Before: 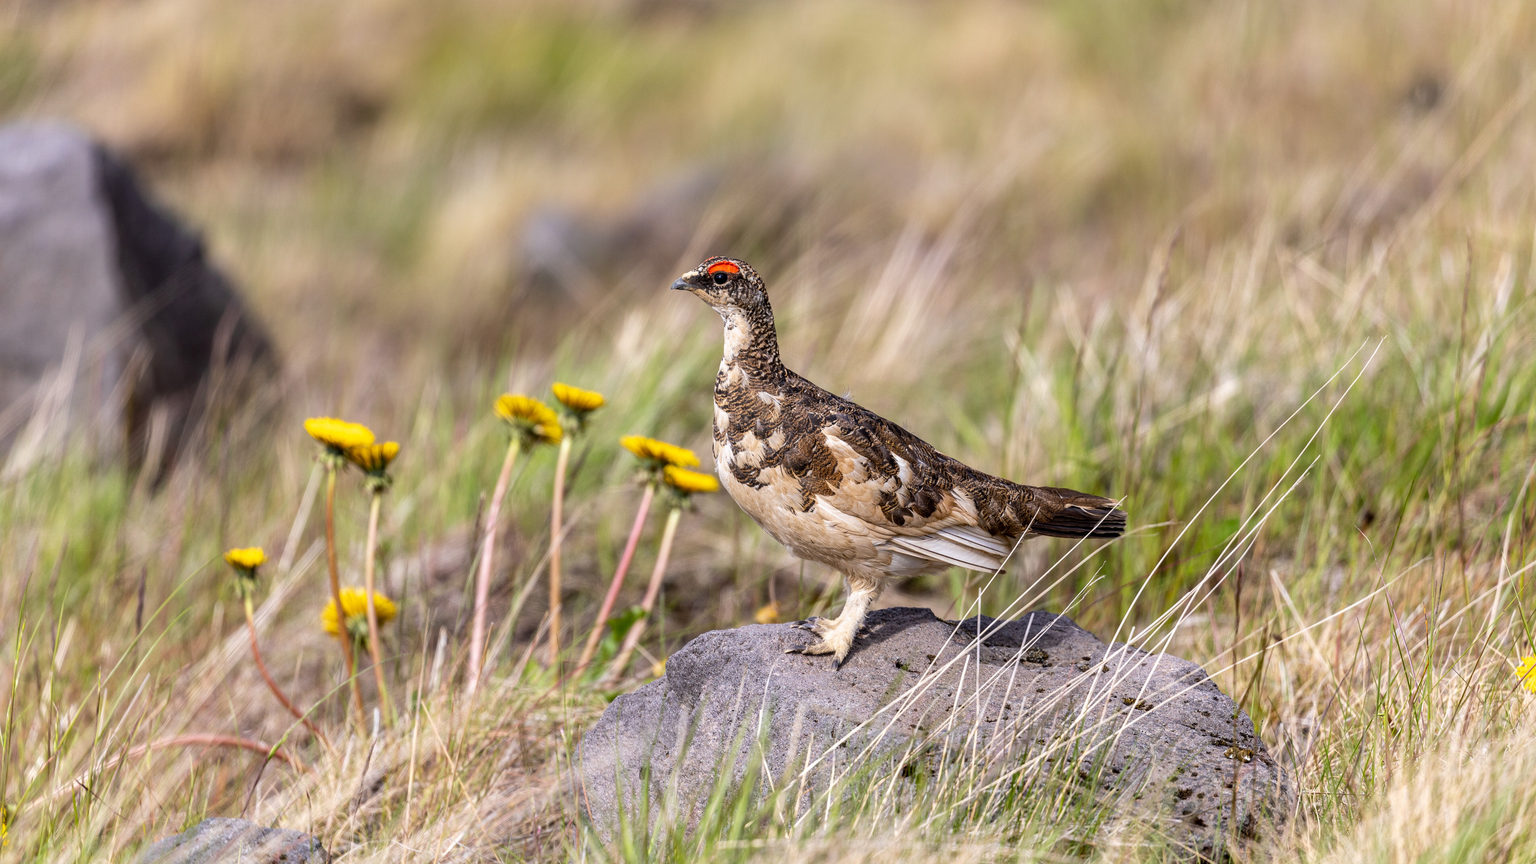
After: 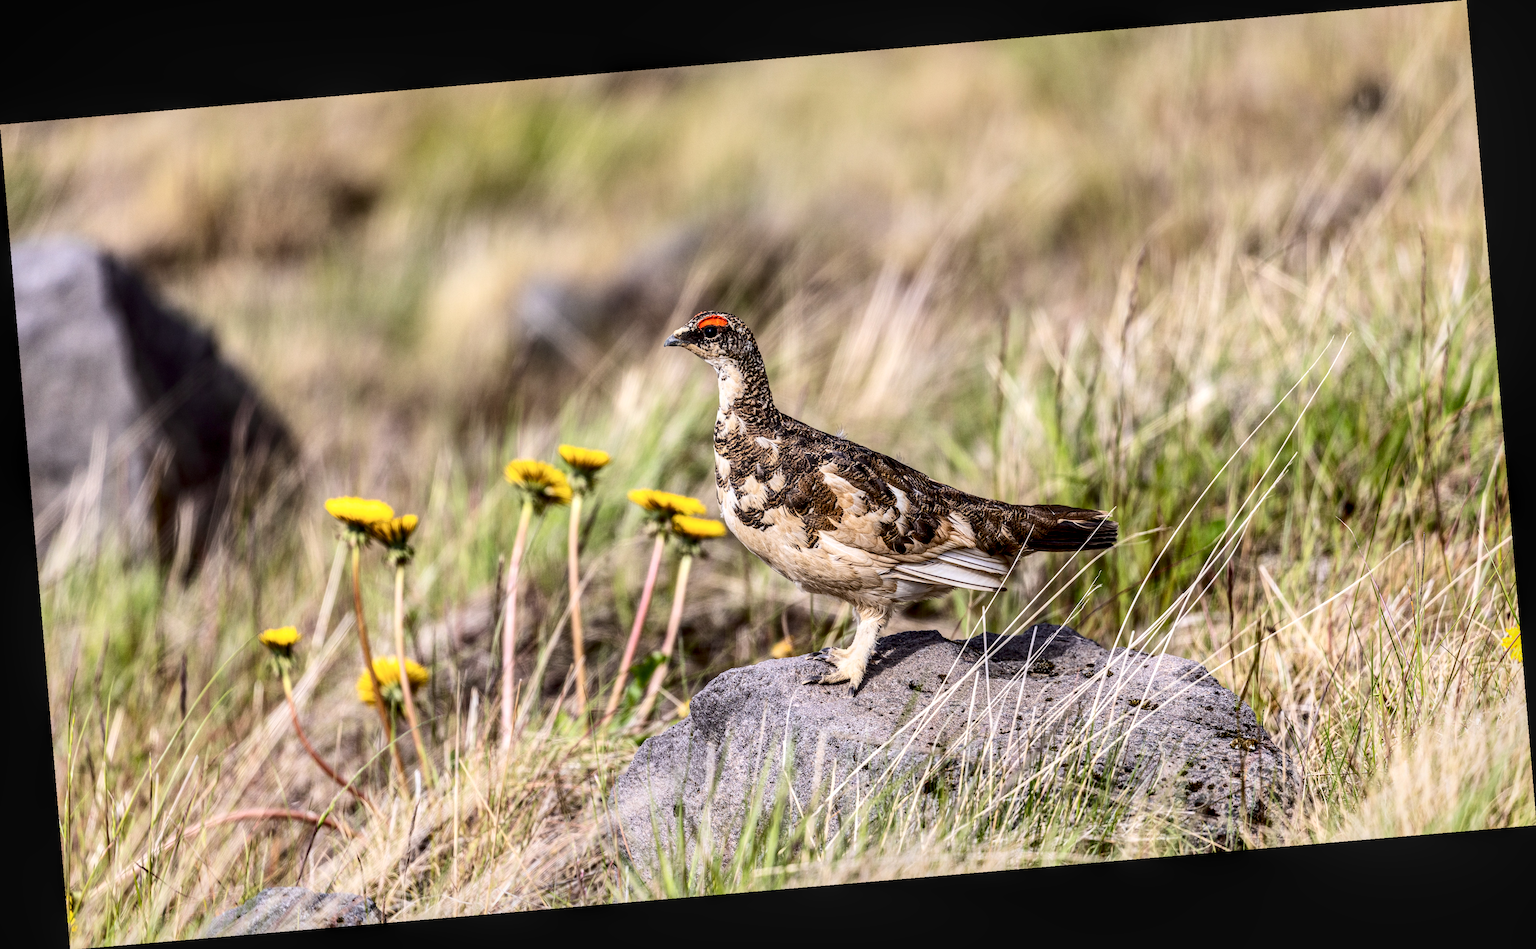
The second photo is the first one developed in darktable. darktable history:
local contrast: detail 130%
contrast brightness saturation: contrast 0.28
rotate and perspective: rotation -4.86°, automatic cropping off
